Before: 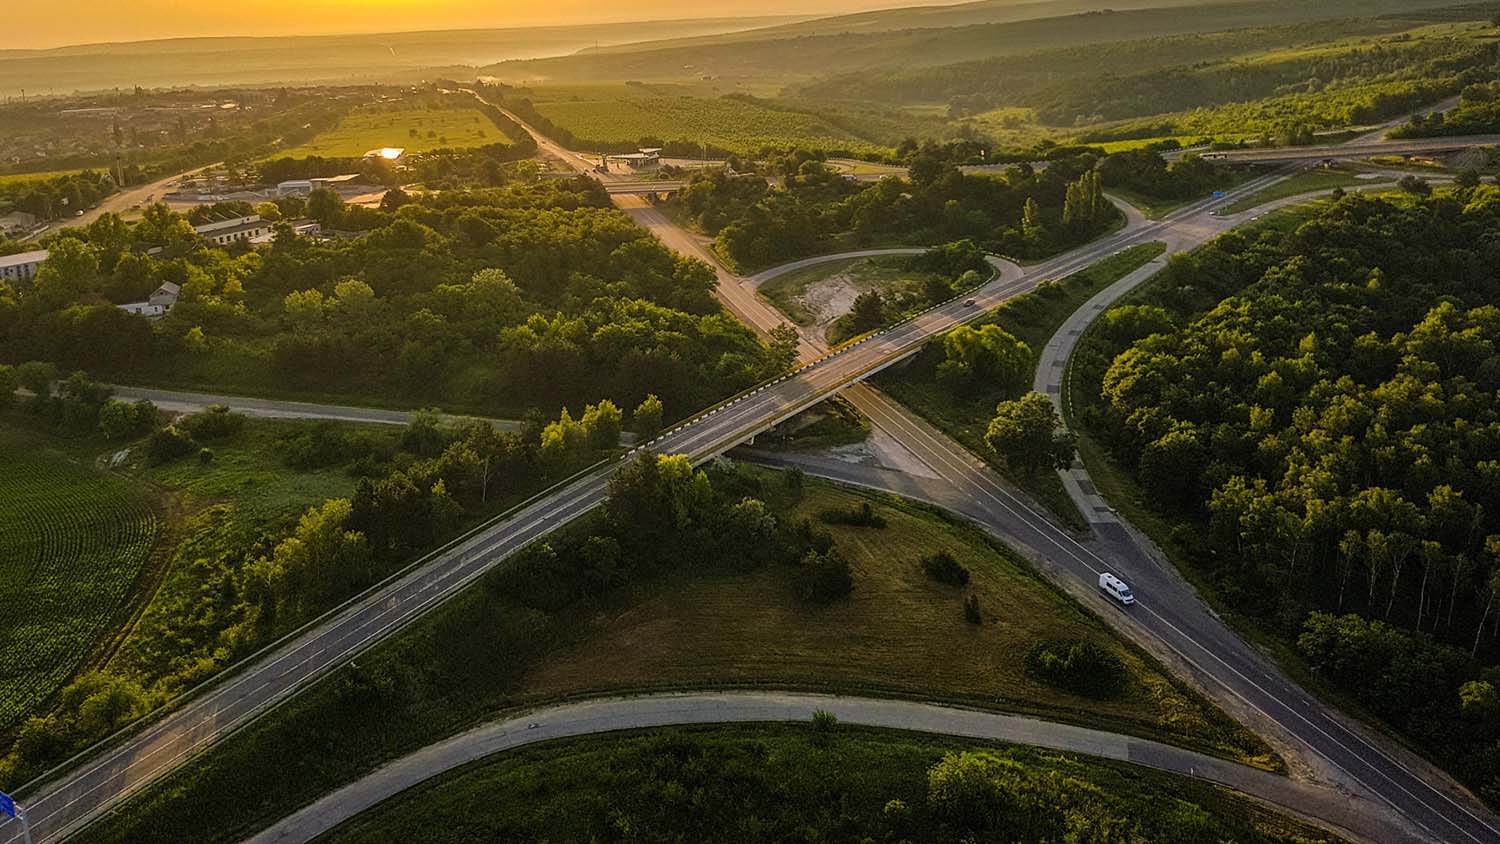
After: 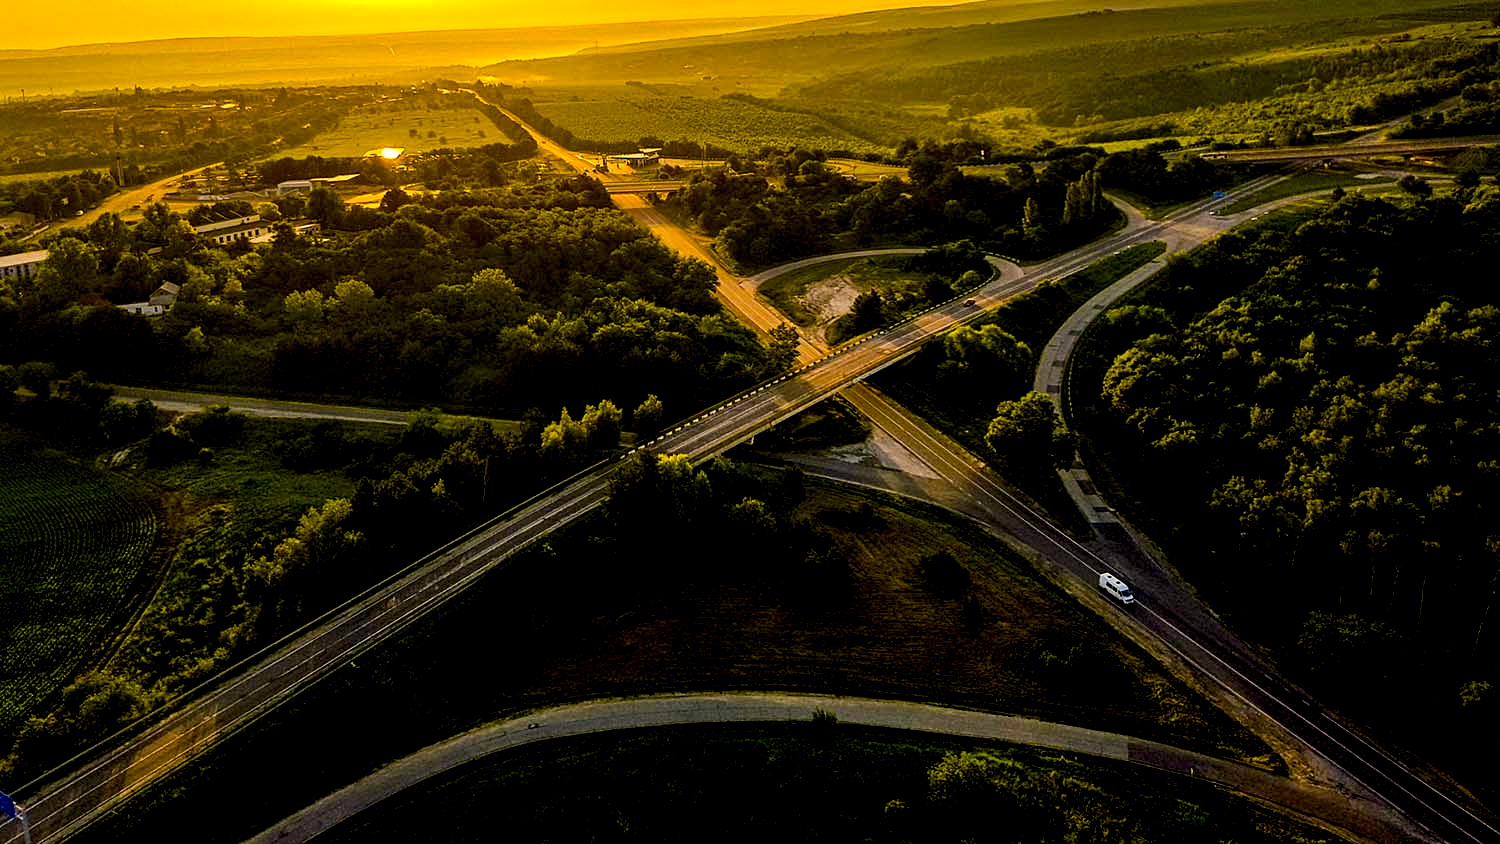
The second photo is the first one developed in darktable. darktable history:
white balance: red 1.029, blue 0.92
tone equalizer: -8 EV -0.75 EV, -7 EV -0.7 EV, -6 EV -0.6 EV, -5 EV -0.4 EV, -3 EV 0.4 EV, -2 EV 0.6 EV, -1 EV 0.7 EV, +0 EV 0.75 EV, edges refinement/feathering 500, mask exposure compensation -1.57 EV, preserve details no
color balance rgb: linear chroma grading › global chroma 15%, perceptual saturation grading › global saturation 30%
exposure: black level correction 0.029, exposure -0.073 EV, compensate highlight preservation false
